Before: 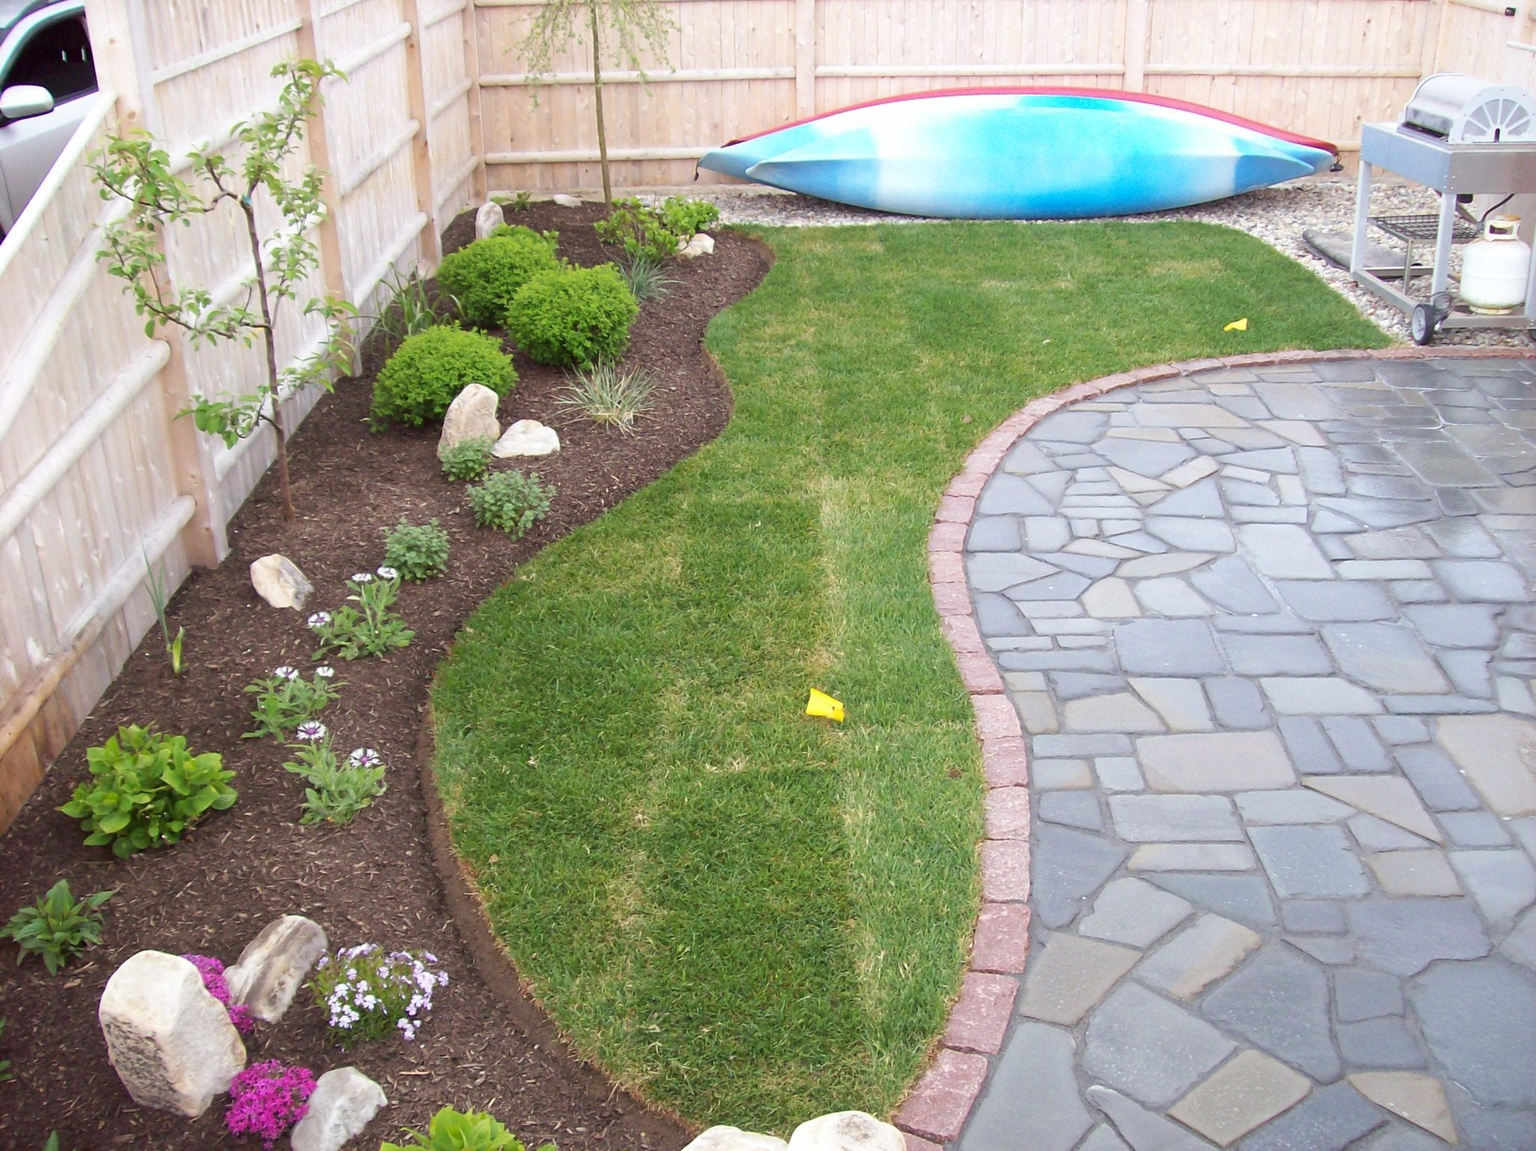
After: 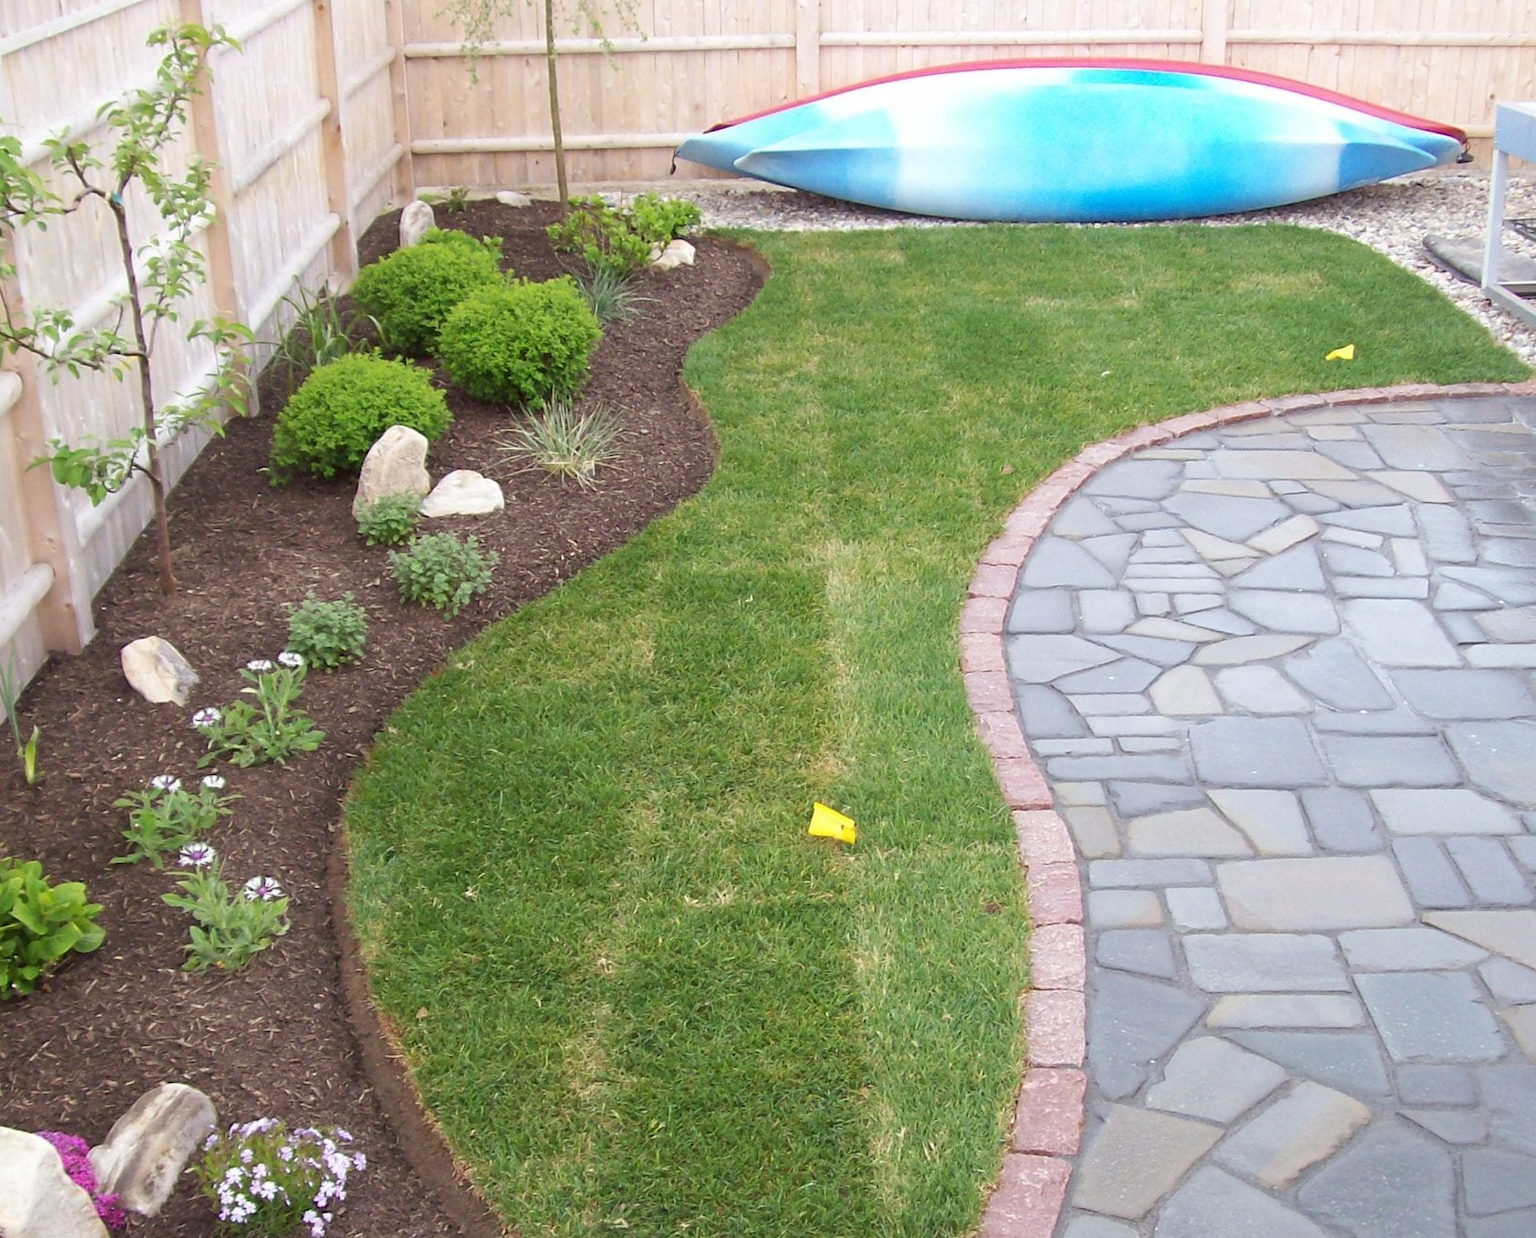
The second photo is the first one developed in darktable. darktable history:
crop: left 9.929%, top 3.475%, right 9.188%, bottom 9.529%
white balance: emerald 1
